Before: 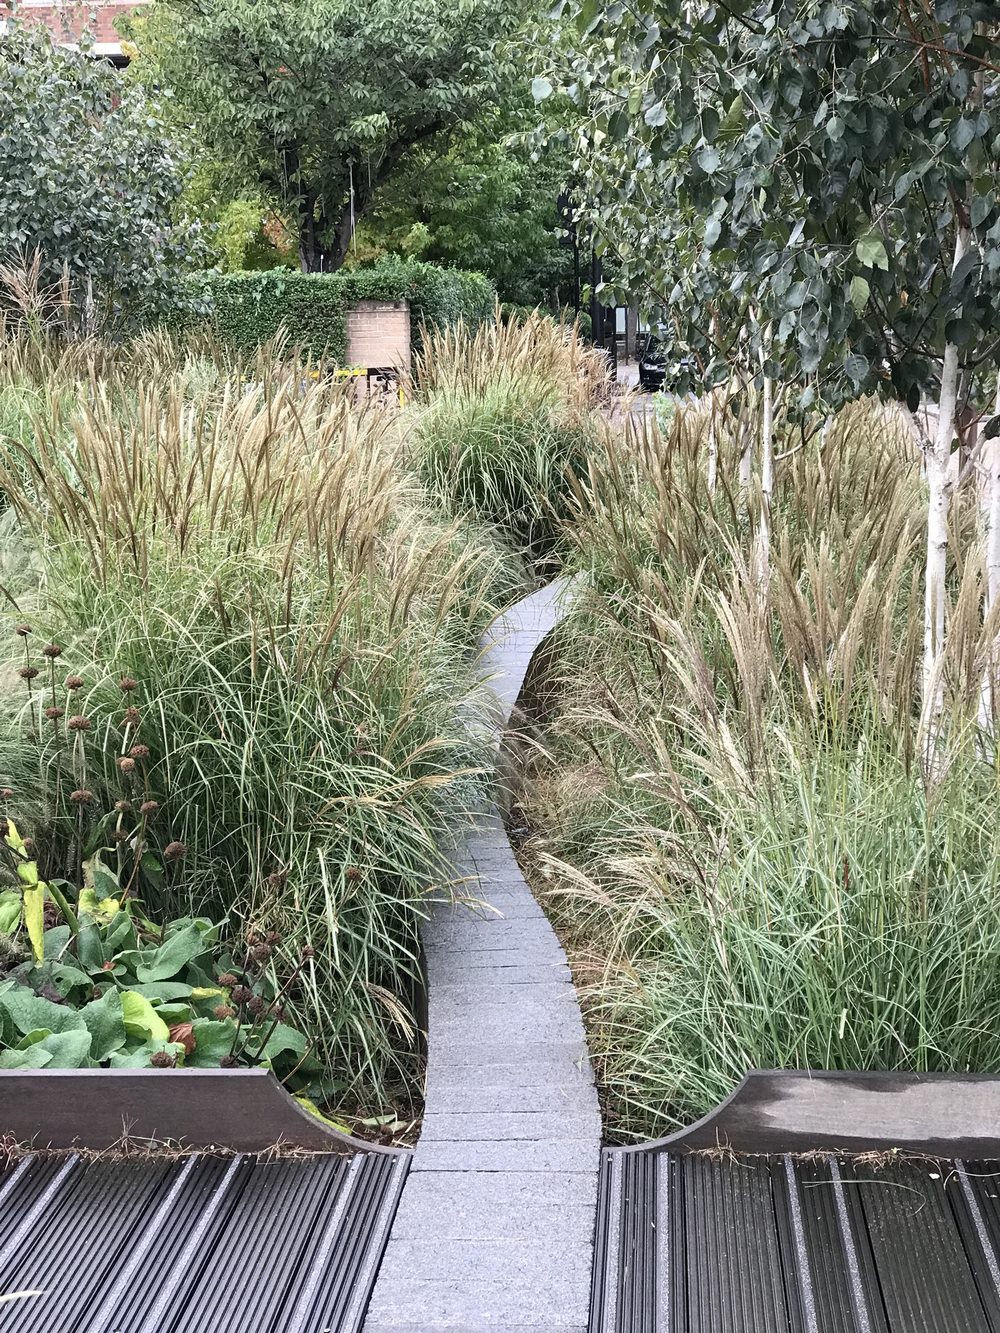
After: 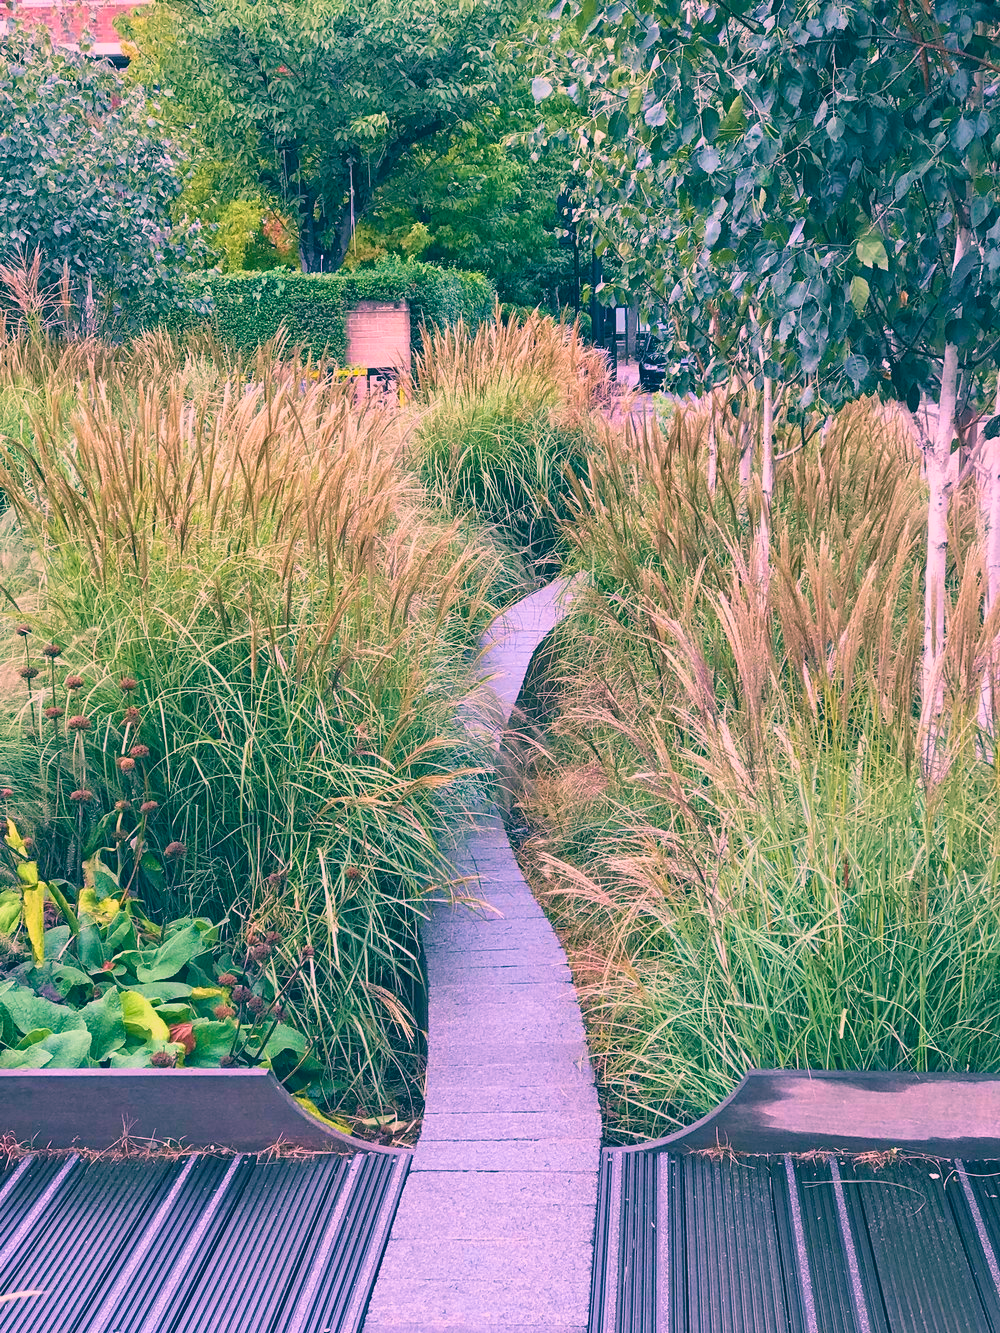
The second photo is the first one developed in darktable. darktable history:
contrast brightness saturation: contrast -0.162, brightness 0.044, saturation -0.131
shadows and highlights: shadows 31.03, highlights 1.16, soften with gaussian
velvia: strength 44.98%
color correction: highlights a* 16.55, highlights b* 0.259, shadows a* -15.06, shadows b* -14.32, saturation 1.47
